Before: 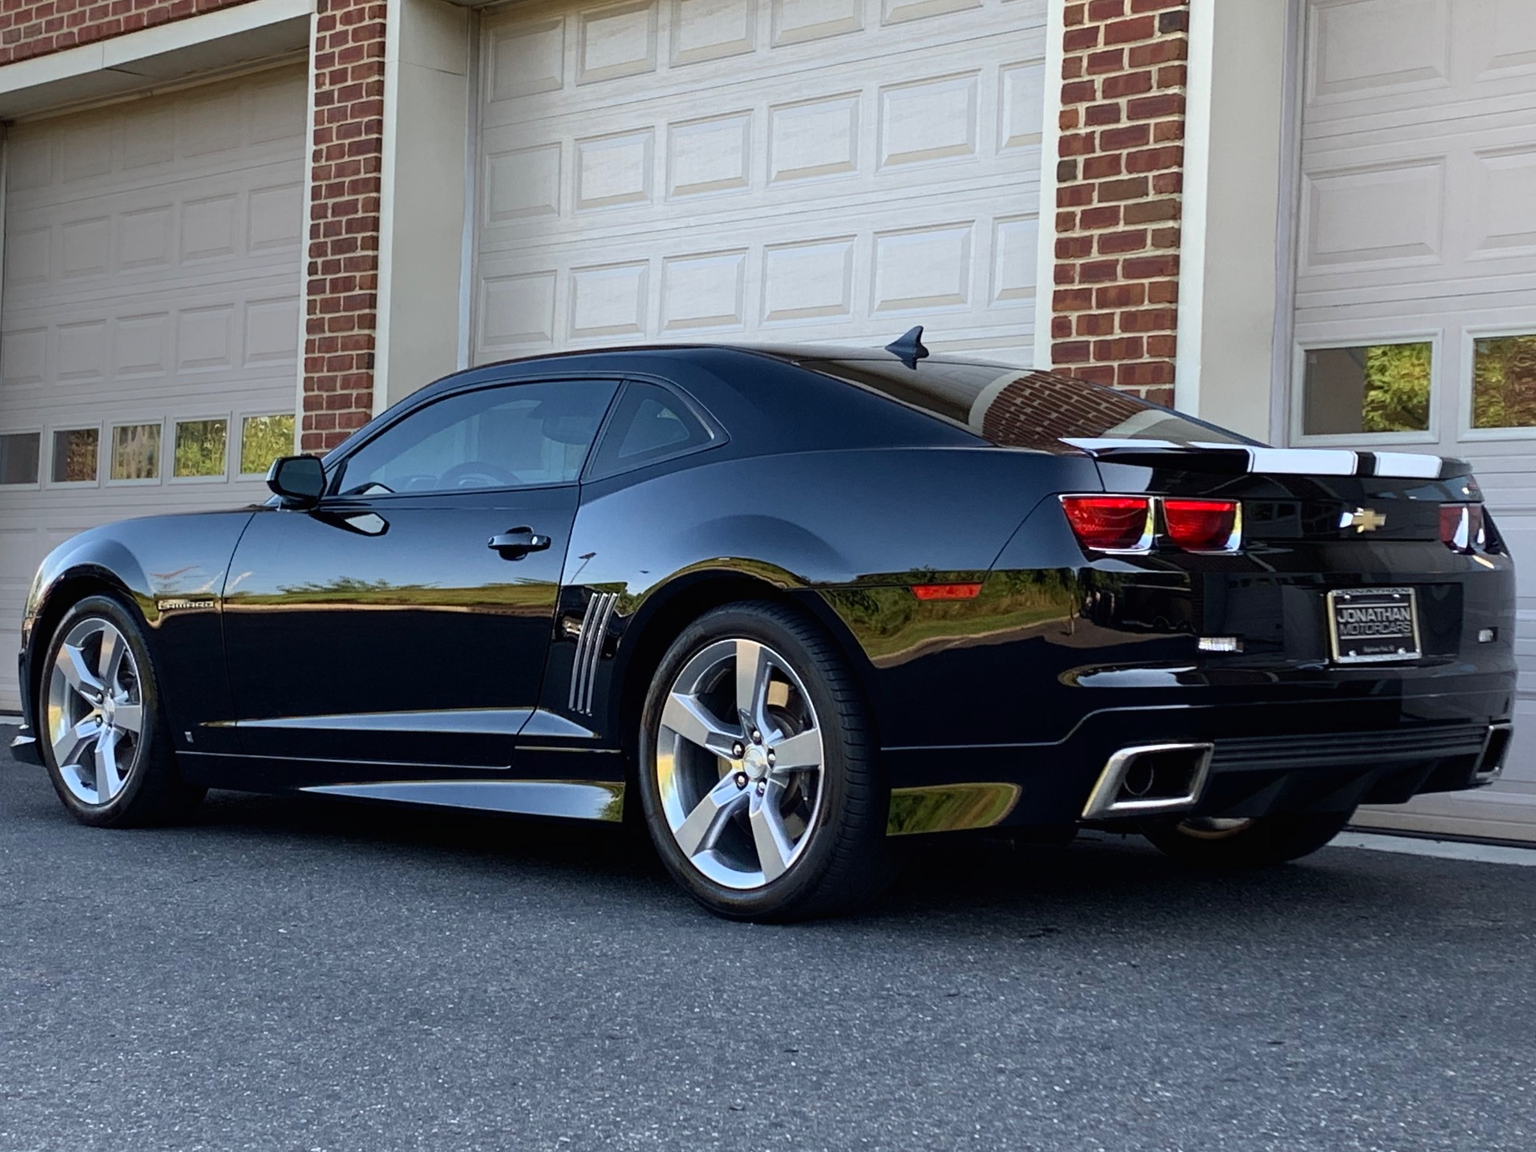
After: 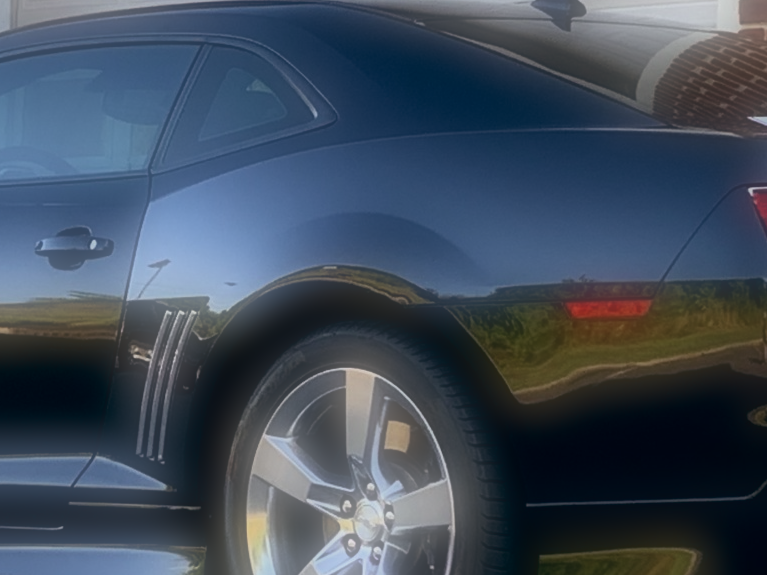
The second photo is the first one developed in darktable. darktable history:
crop: left 30%, top 30%, right 30%, bottom 30%
soften: on, module defaults
color balance: lift [1, 0.998, 1.001, 1.002], gamma [1, 1.02, 1, 0.98], gain [1, 1.02, 1.003, 0.98]
exposure: black level correction 0.001, compensate highlight preservation false
